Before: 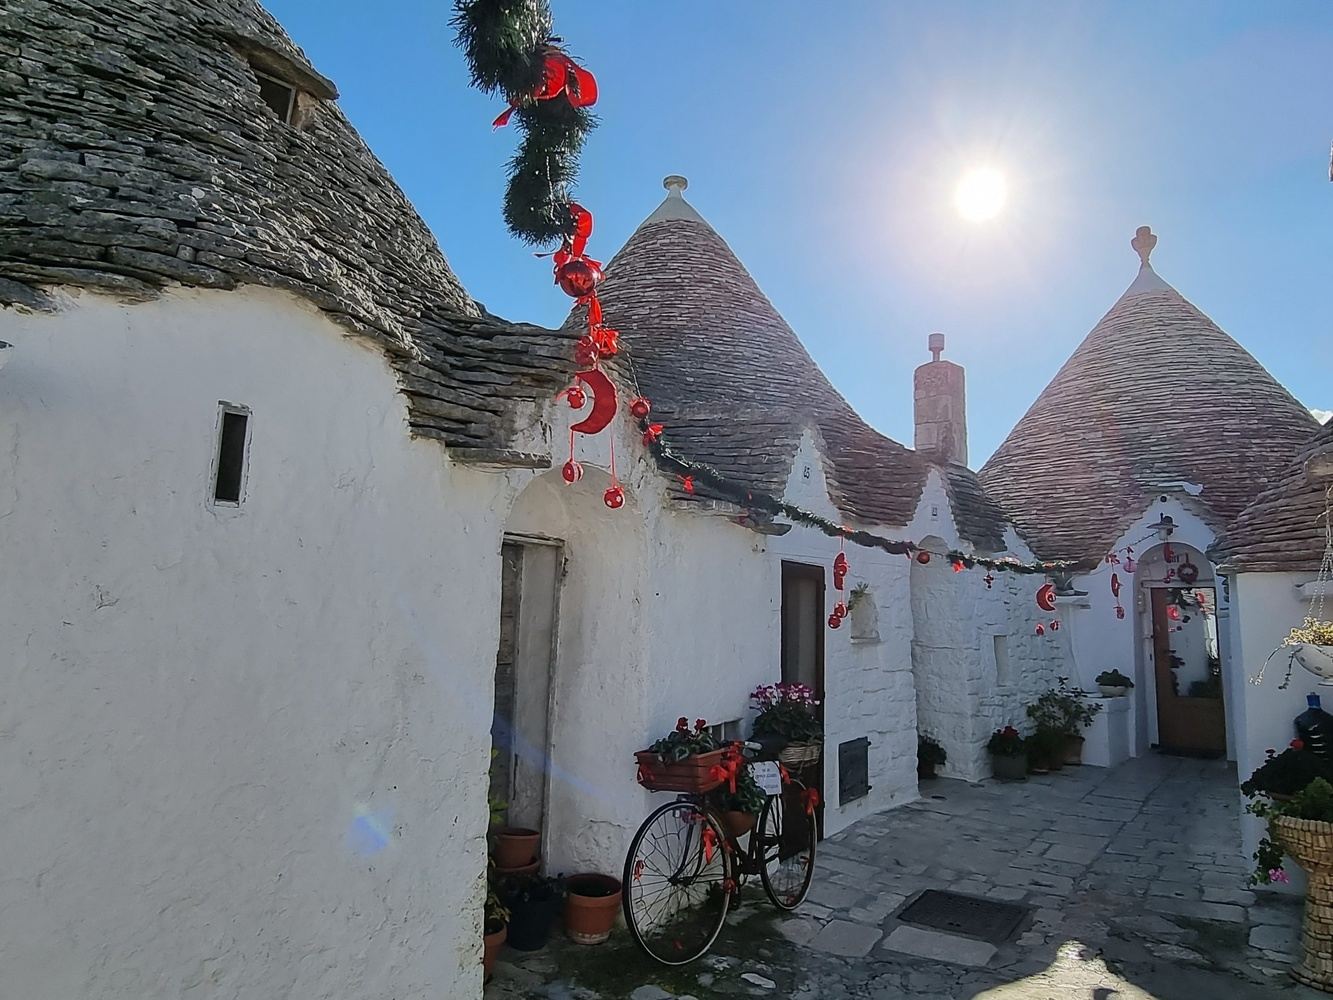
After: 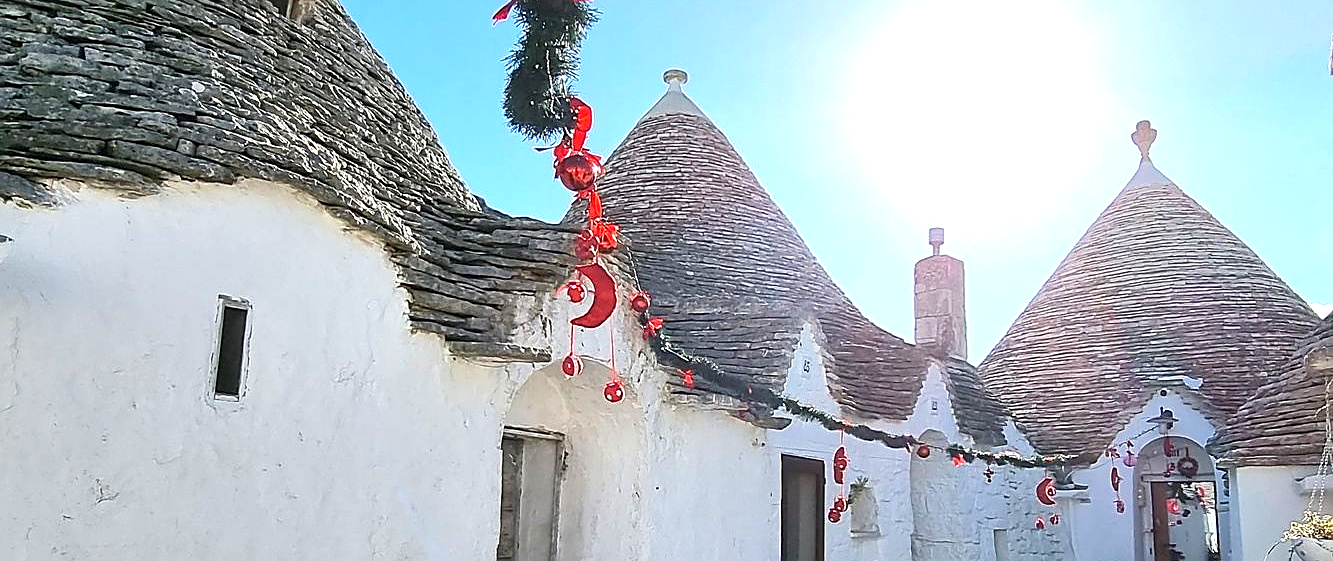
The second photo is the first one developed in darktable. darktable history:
crop and rotate: top 10.605%, bottom 33.274%
exposure: black level correction 0, exposure 1.1 EV, compensate exposure bias true, compensate highlight preservation false
sharpen: on, module defaults
